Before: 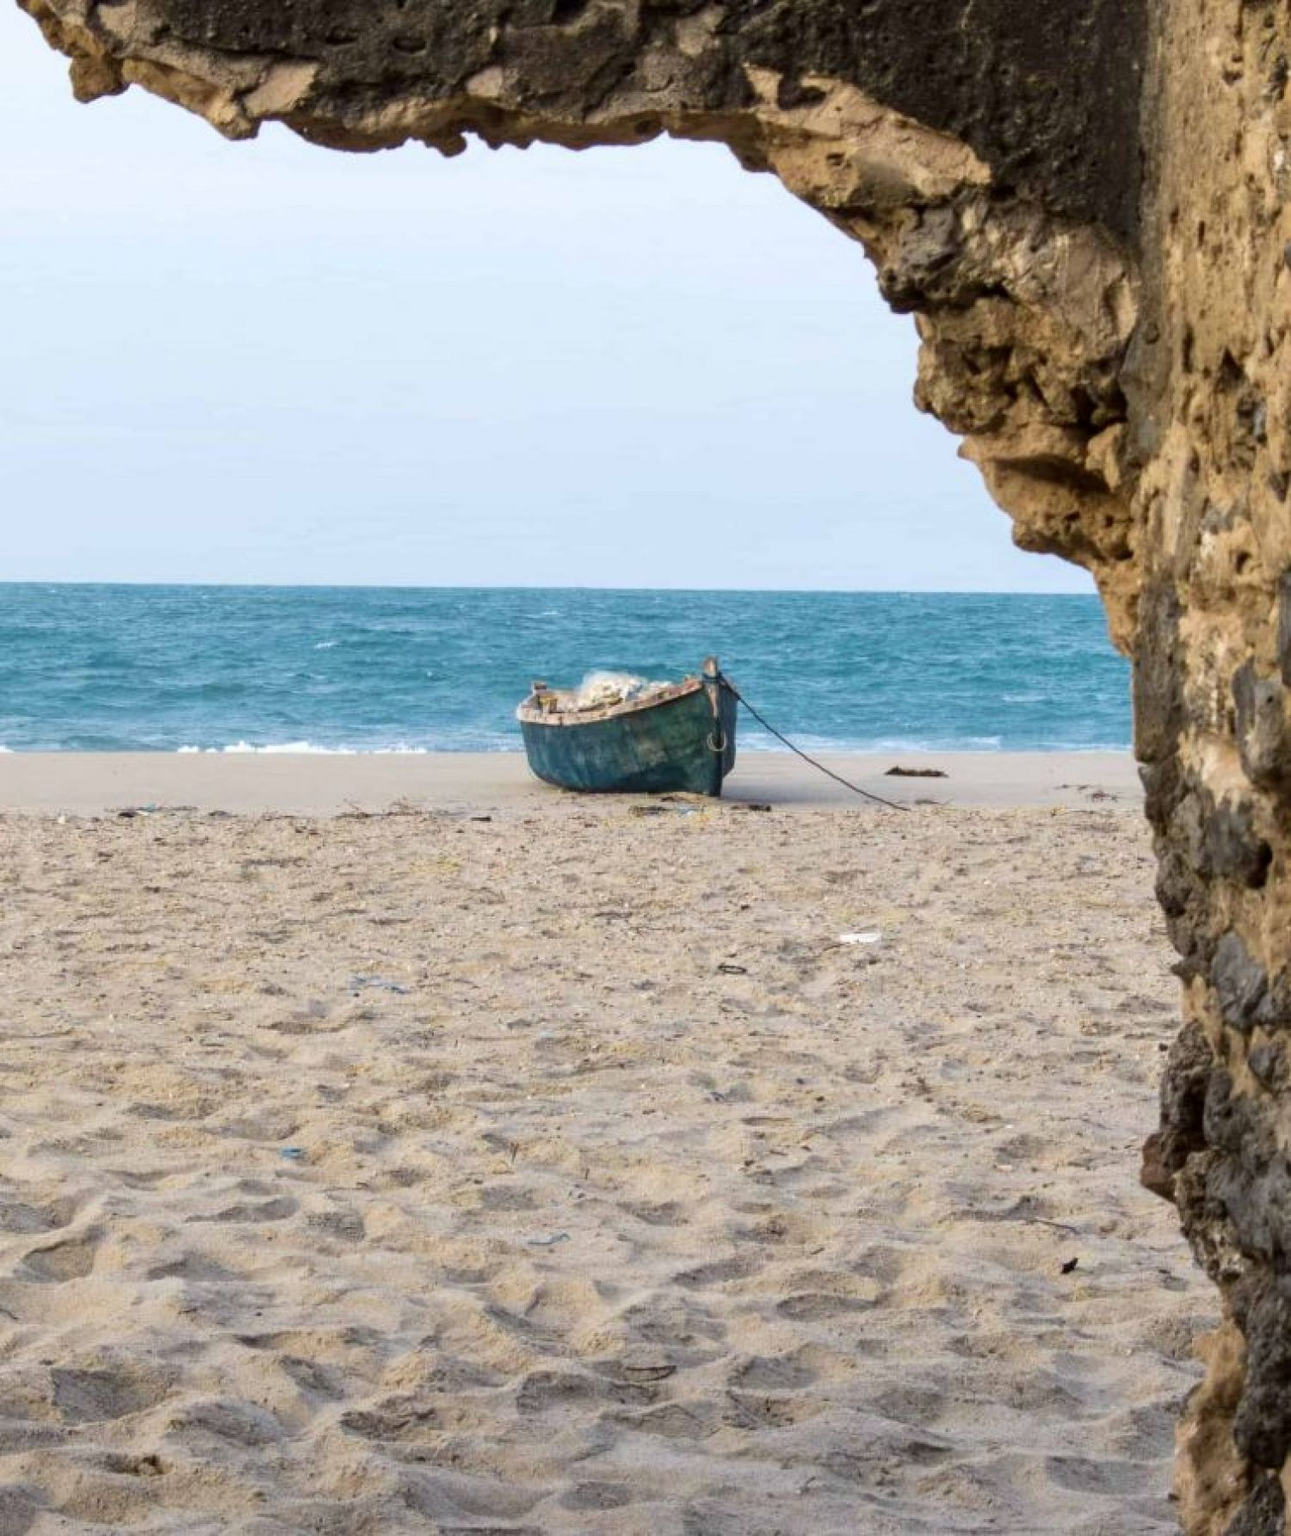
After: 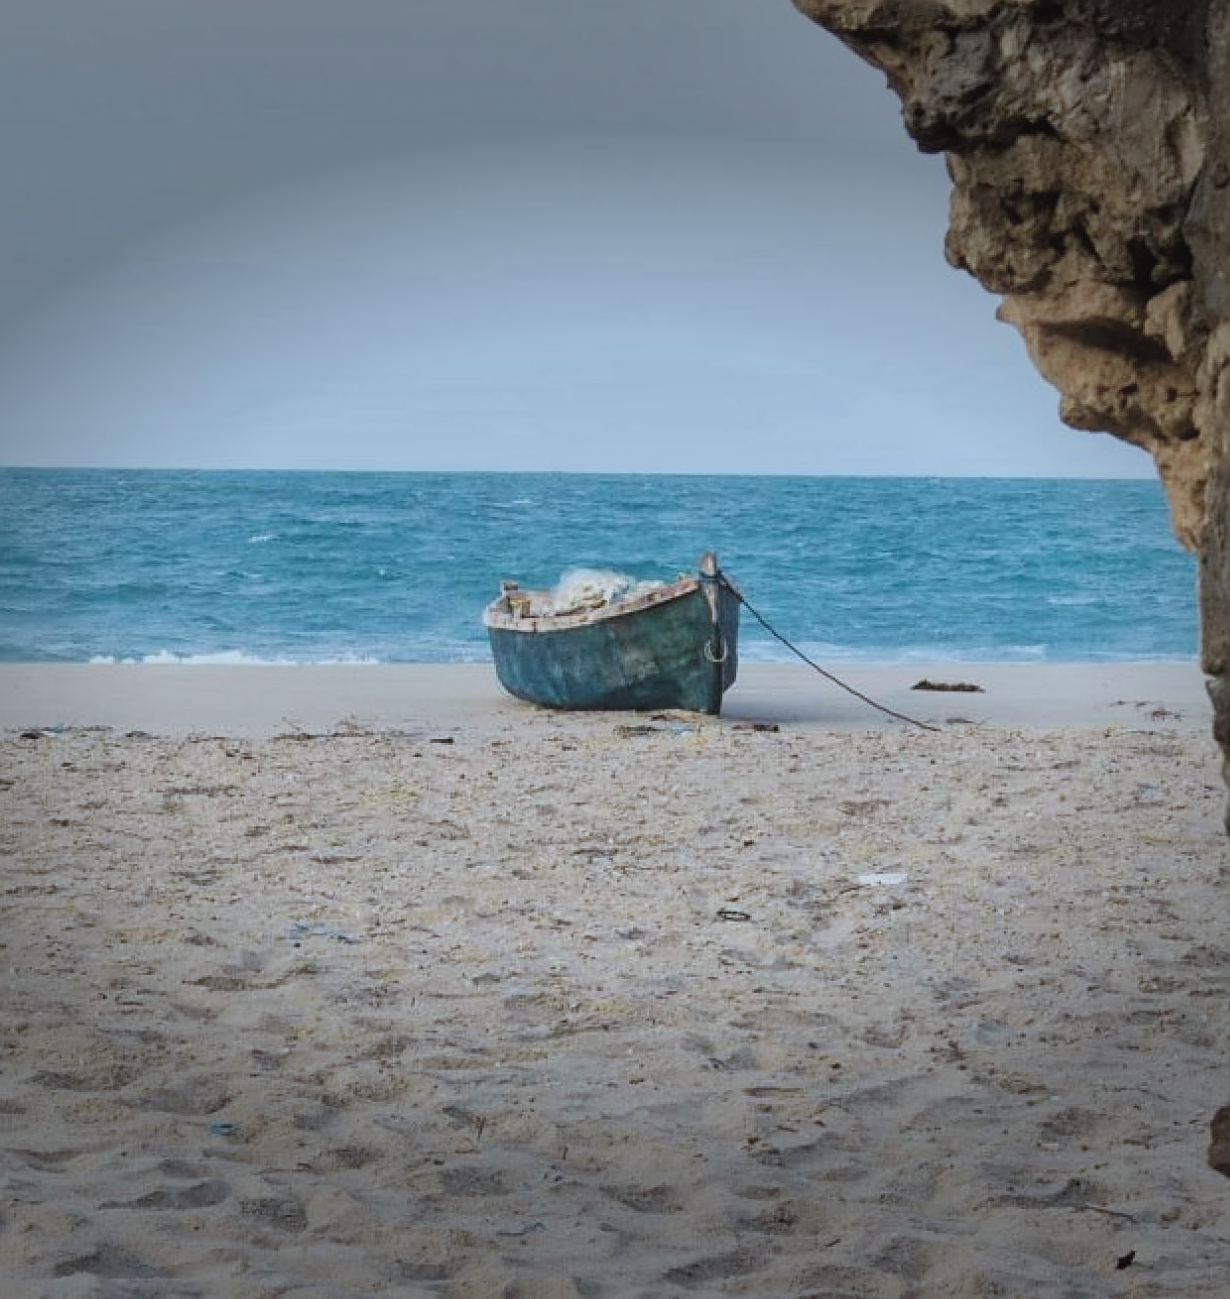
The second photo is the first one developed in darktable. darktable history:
filmic rgb: white relative exposure 3.8 EV, hardness 4.35
shadows and highlights: shadows 12, white point adjustment 1.2, soften with gaussian
color correction: highlights a* -4.18, highlights b* -10.81
sharpen: on, module defaults
crop: left 7.856%, top 11.836%, right 10.12%, bottom 15.387%
color balance: lift [1.01, 1, 1, 1], gamma [1.097, 1, 1, 1], gain [0.85, 1, 1, 1]
vignetting: fall-off start 70.97%, brightness -0.584, saturation -0.118, width/height ratio 1.333
